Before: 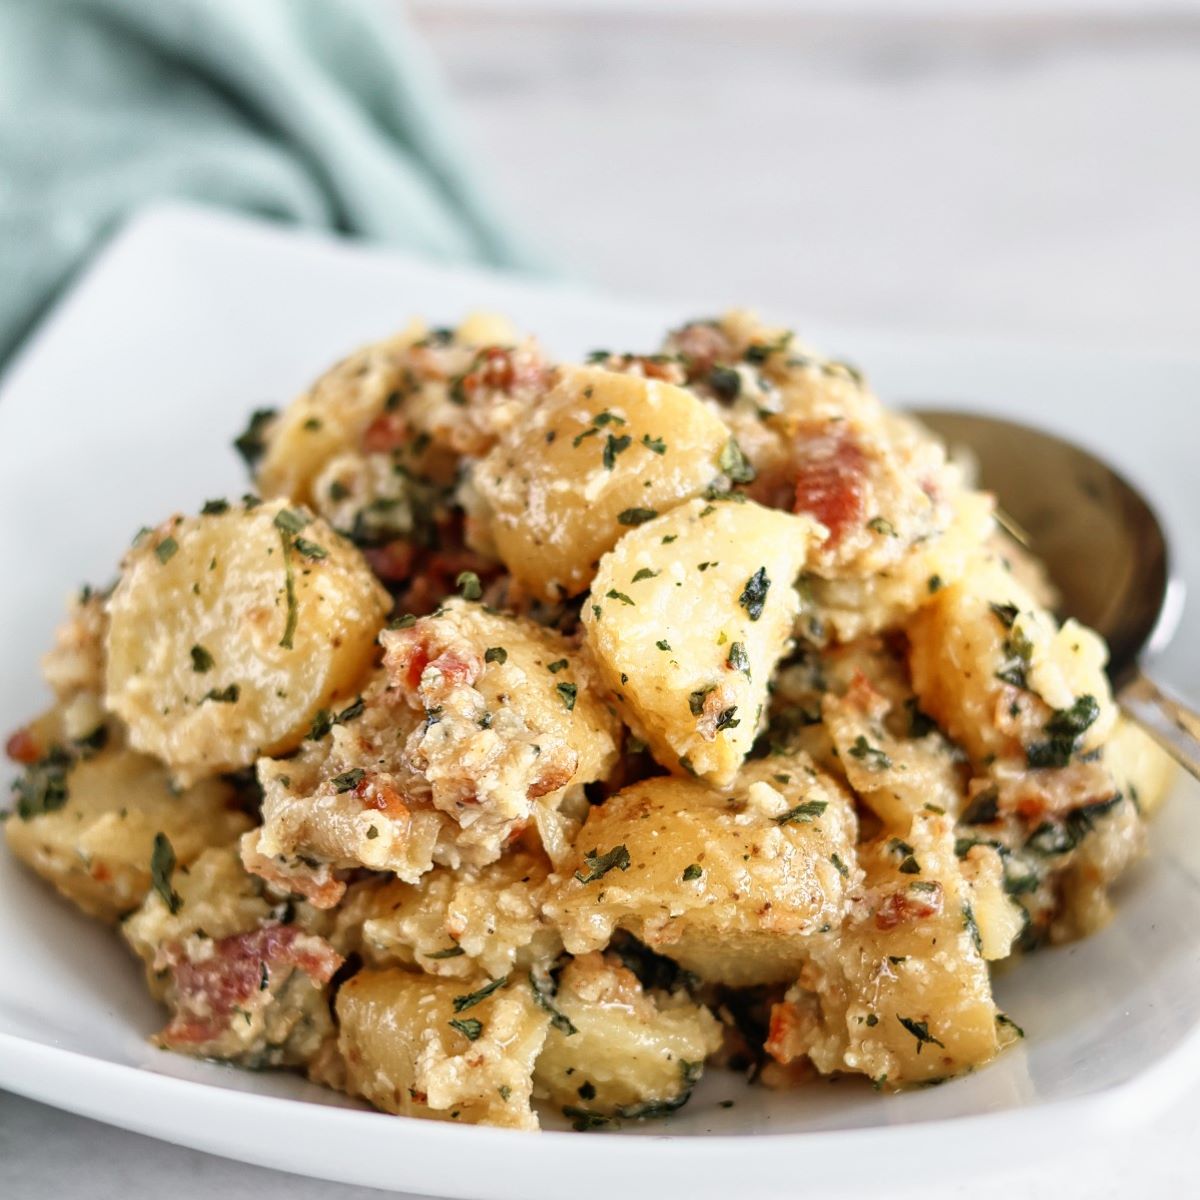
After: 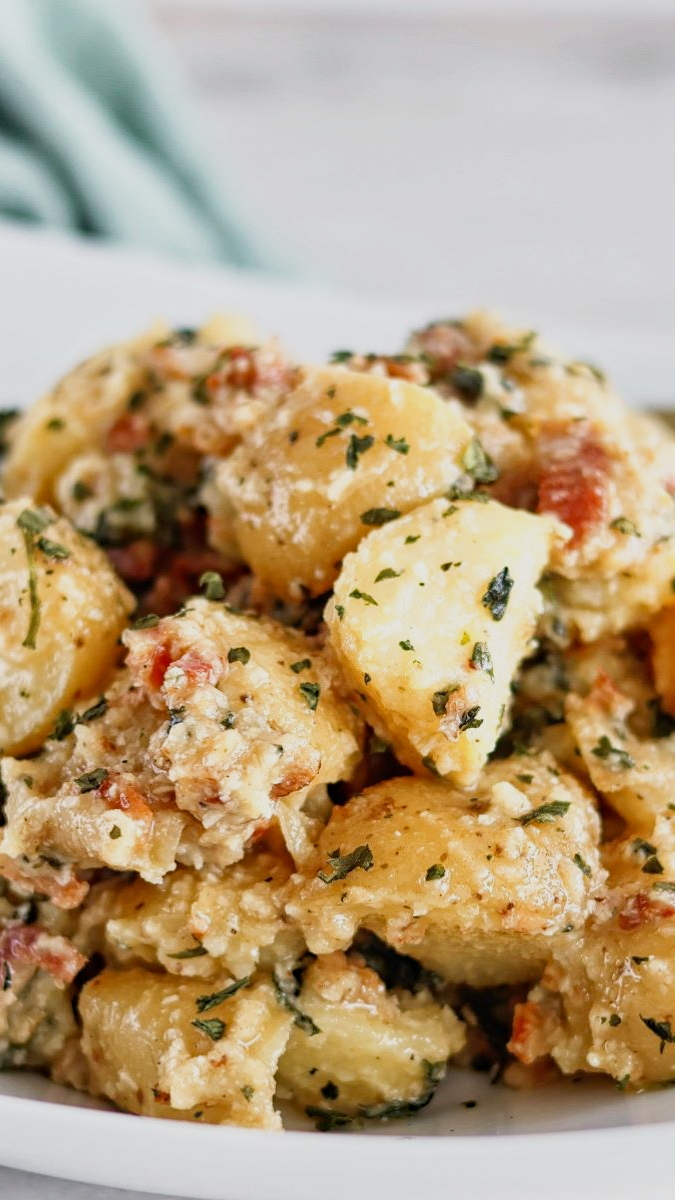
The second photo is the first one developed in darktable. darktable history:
haze removal: compatibility mode true, adaptive false
sigmoid: contrast 1.22, skew 0.65
crop: left 21.496%, right 22.254%
